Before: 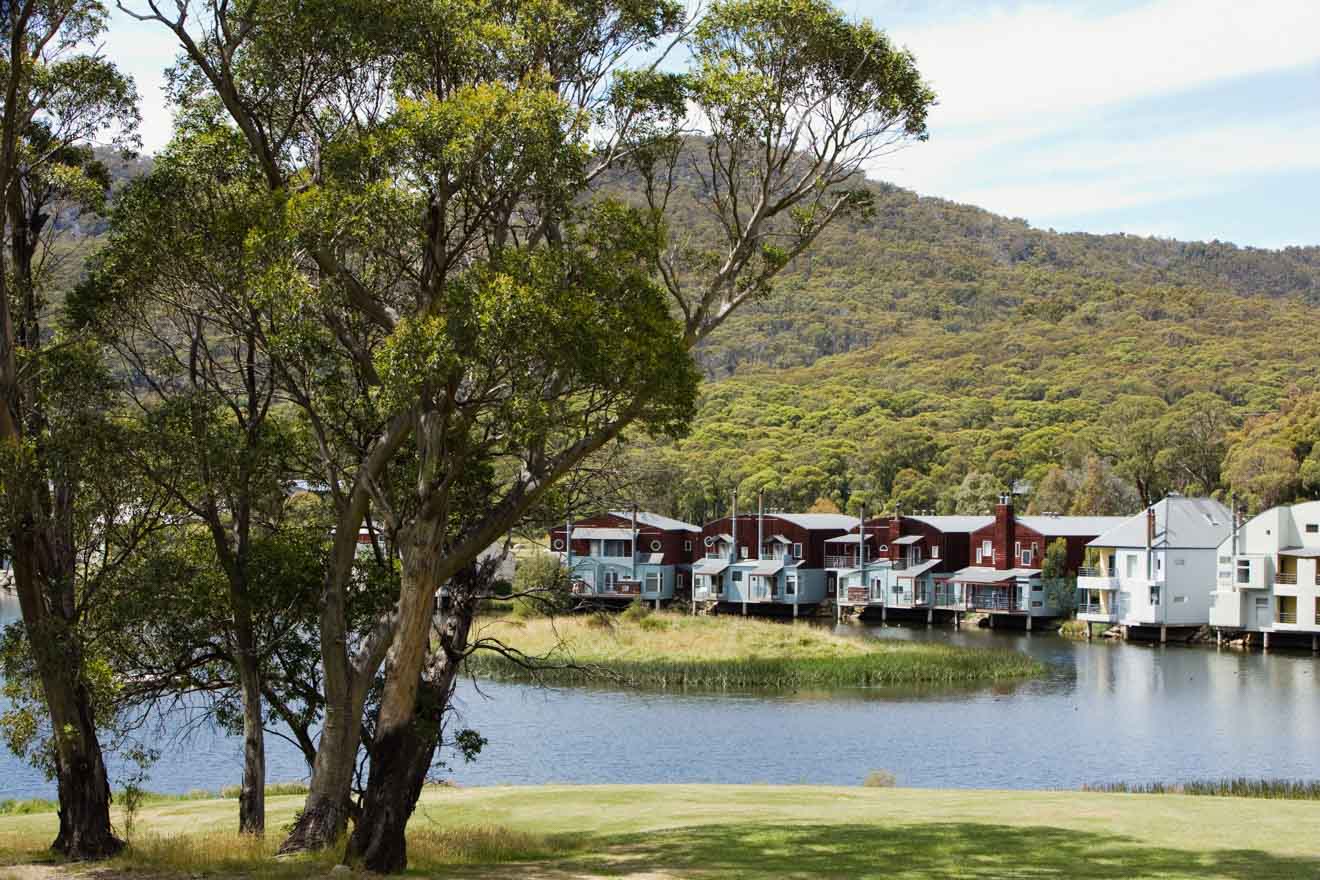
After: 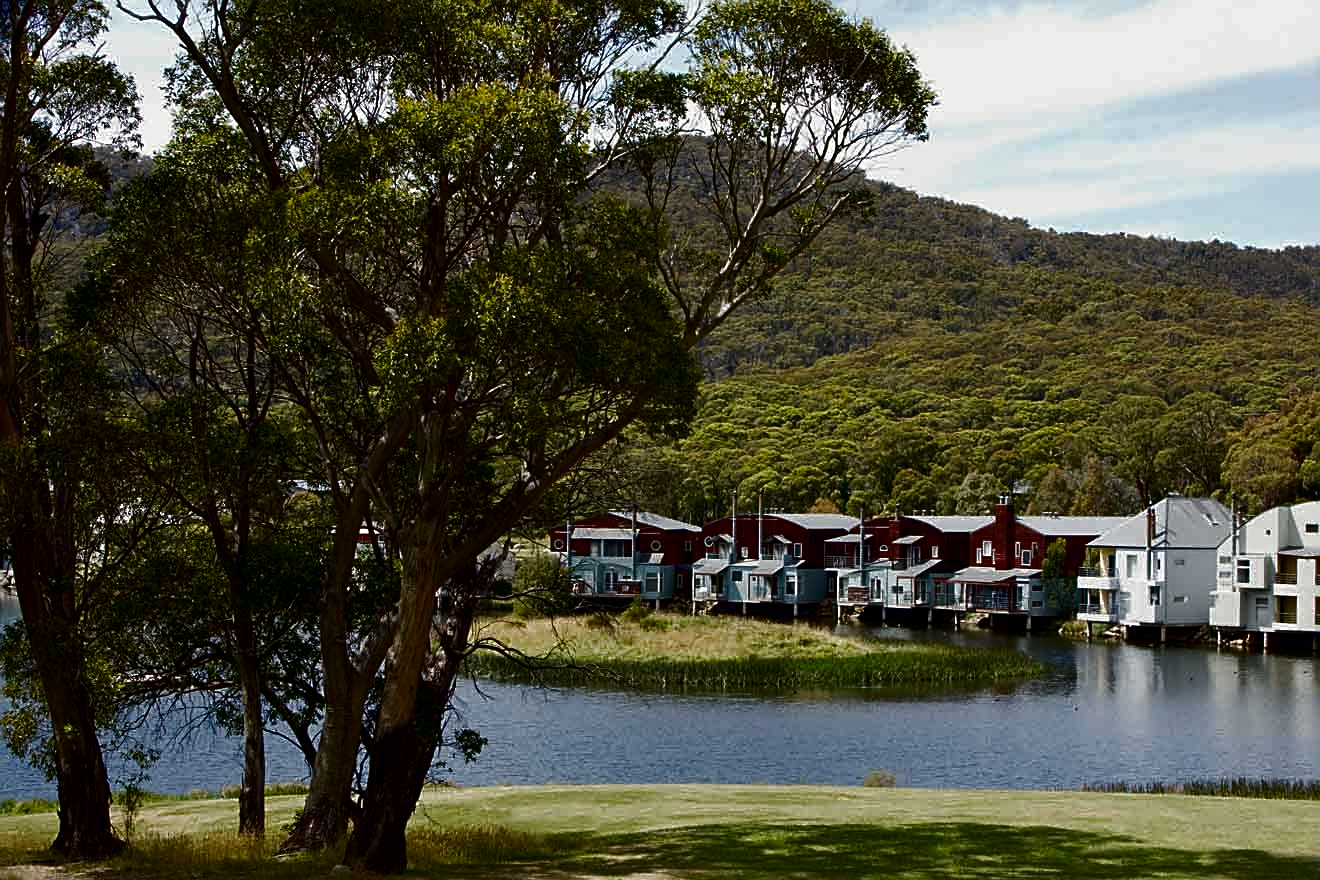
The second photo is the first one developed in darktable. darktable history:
sharpen: on, module defaults
contrast brightness saturation: brightness -0.52
